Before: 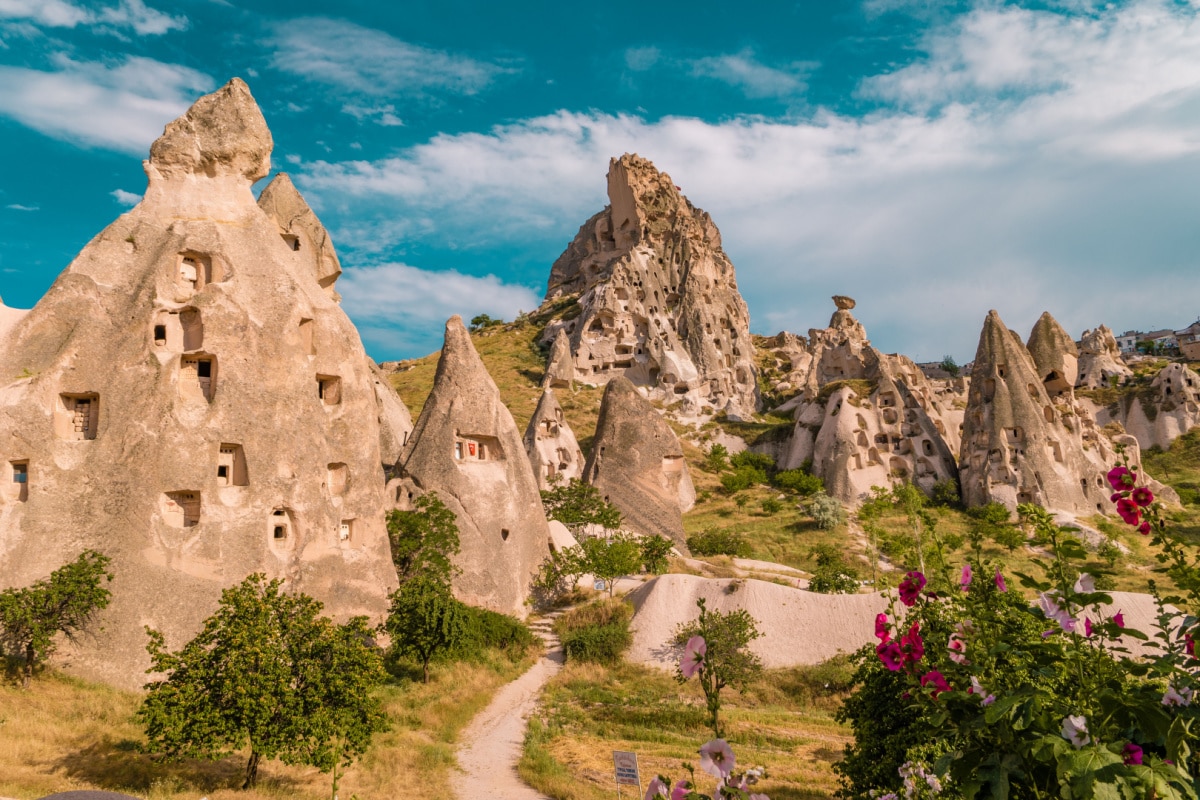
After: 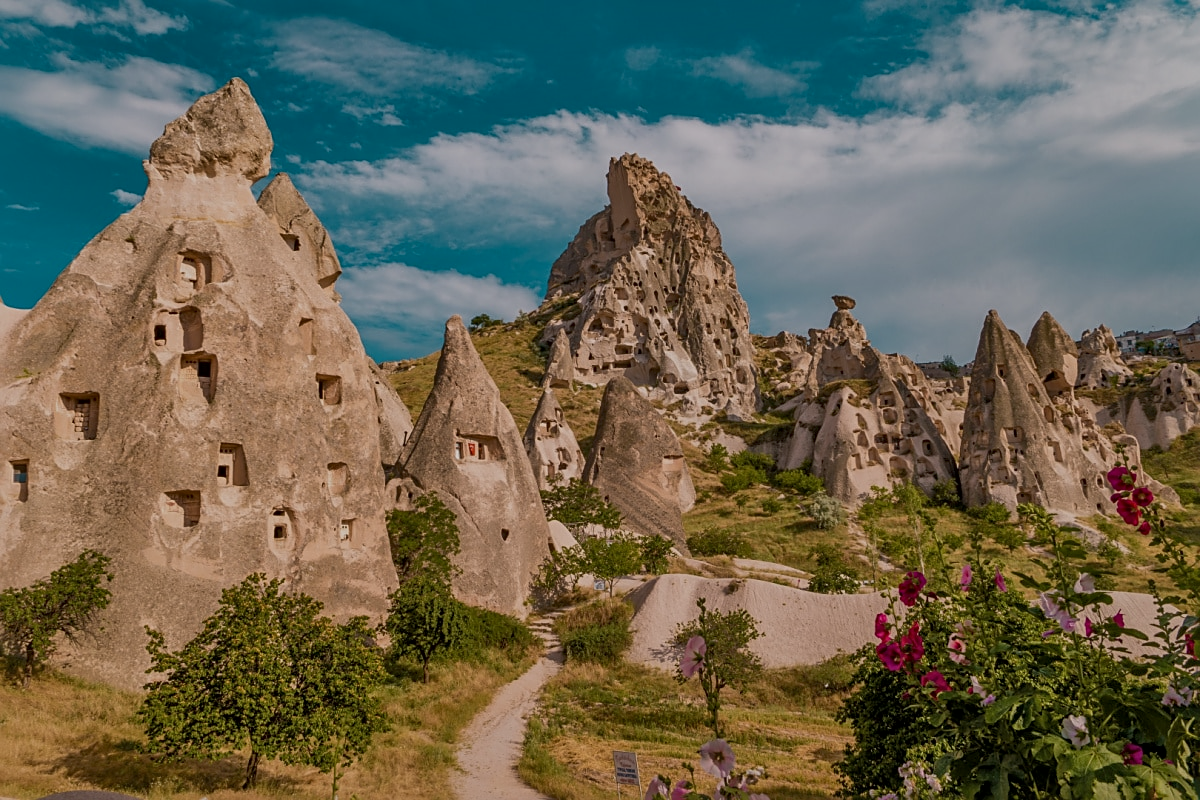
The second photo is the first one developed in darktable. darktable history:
tone equalizer: -8 EV -0.028 EV, -7 EV 0.036 EV, -6 EV -0.006 EV, -5 EV 0.008 EV, -4 EV -0.046 EV, -3 EV -0.233 EV, -2 EV -0.661 EV, -1 EV -0.959 EV, +0 EV -0.956 EV
local contrast: mode bilateral grid, contrast 19, coarseness 51, detail 130%, midtone range 0.2
sharpen: on, module defaults
